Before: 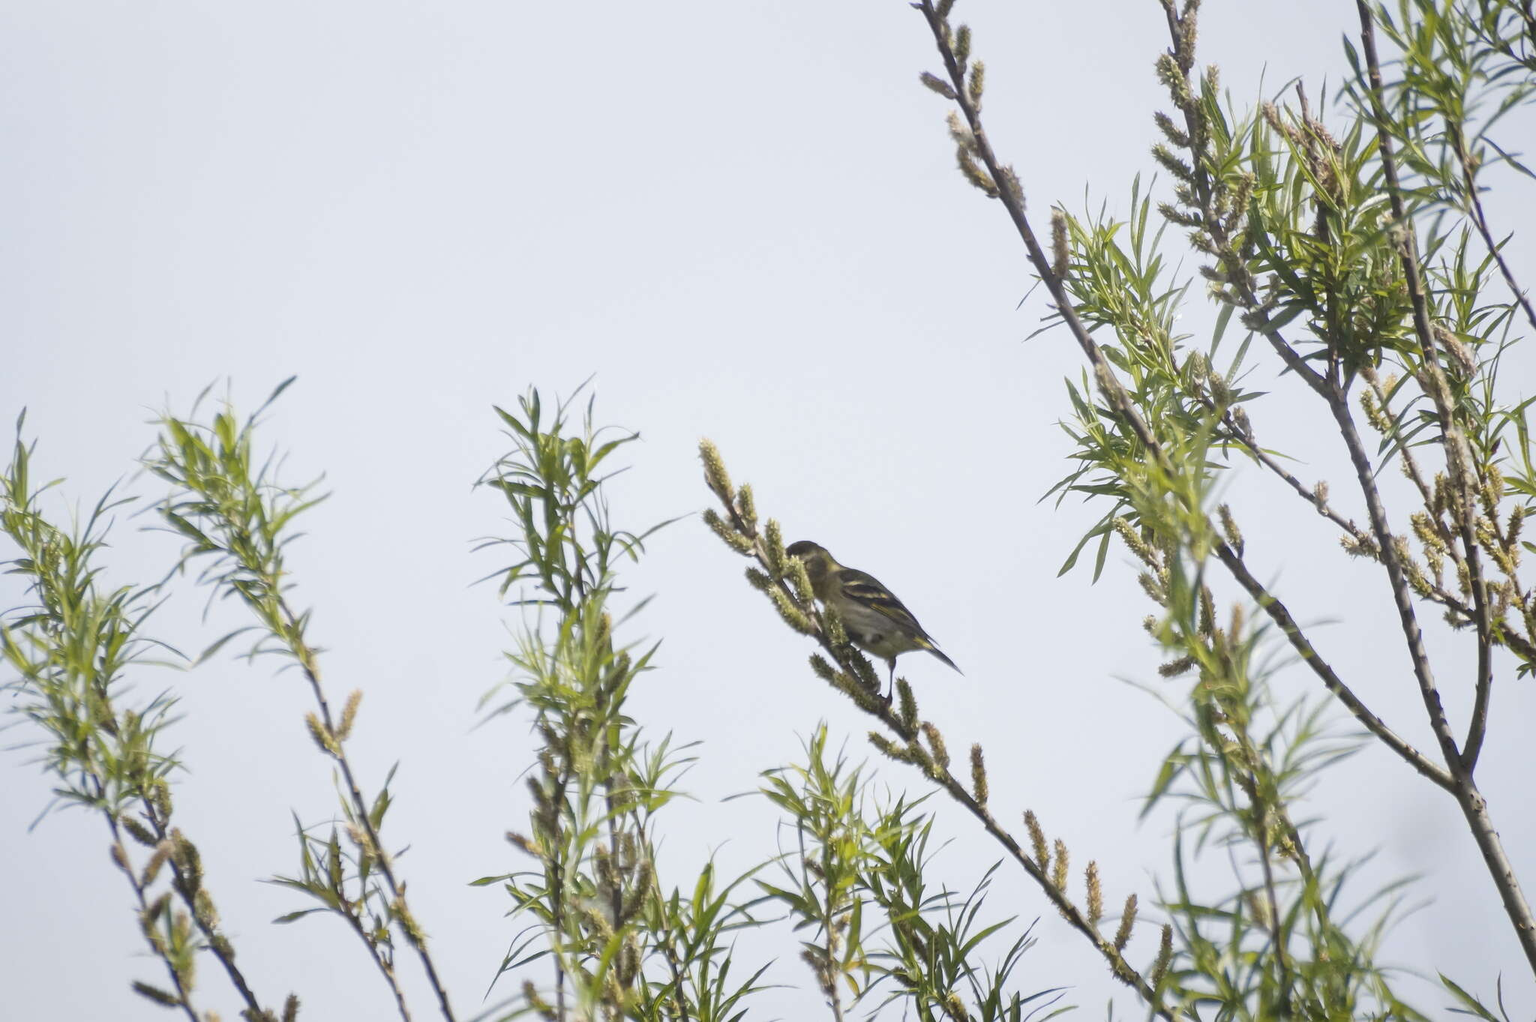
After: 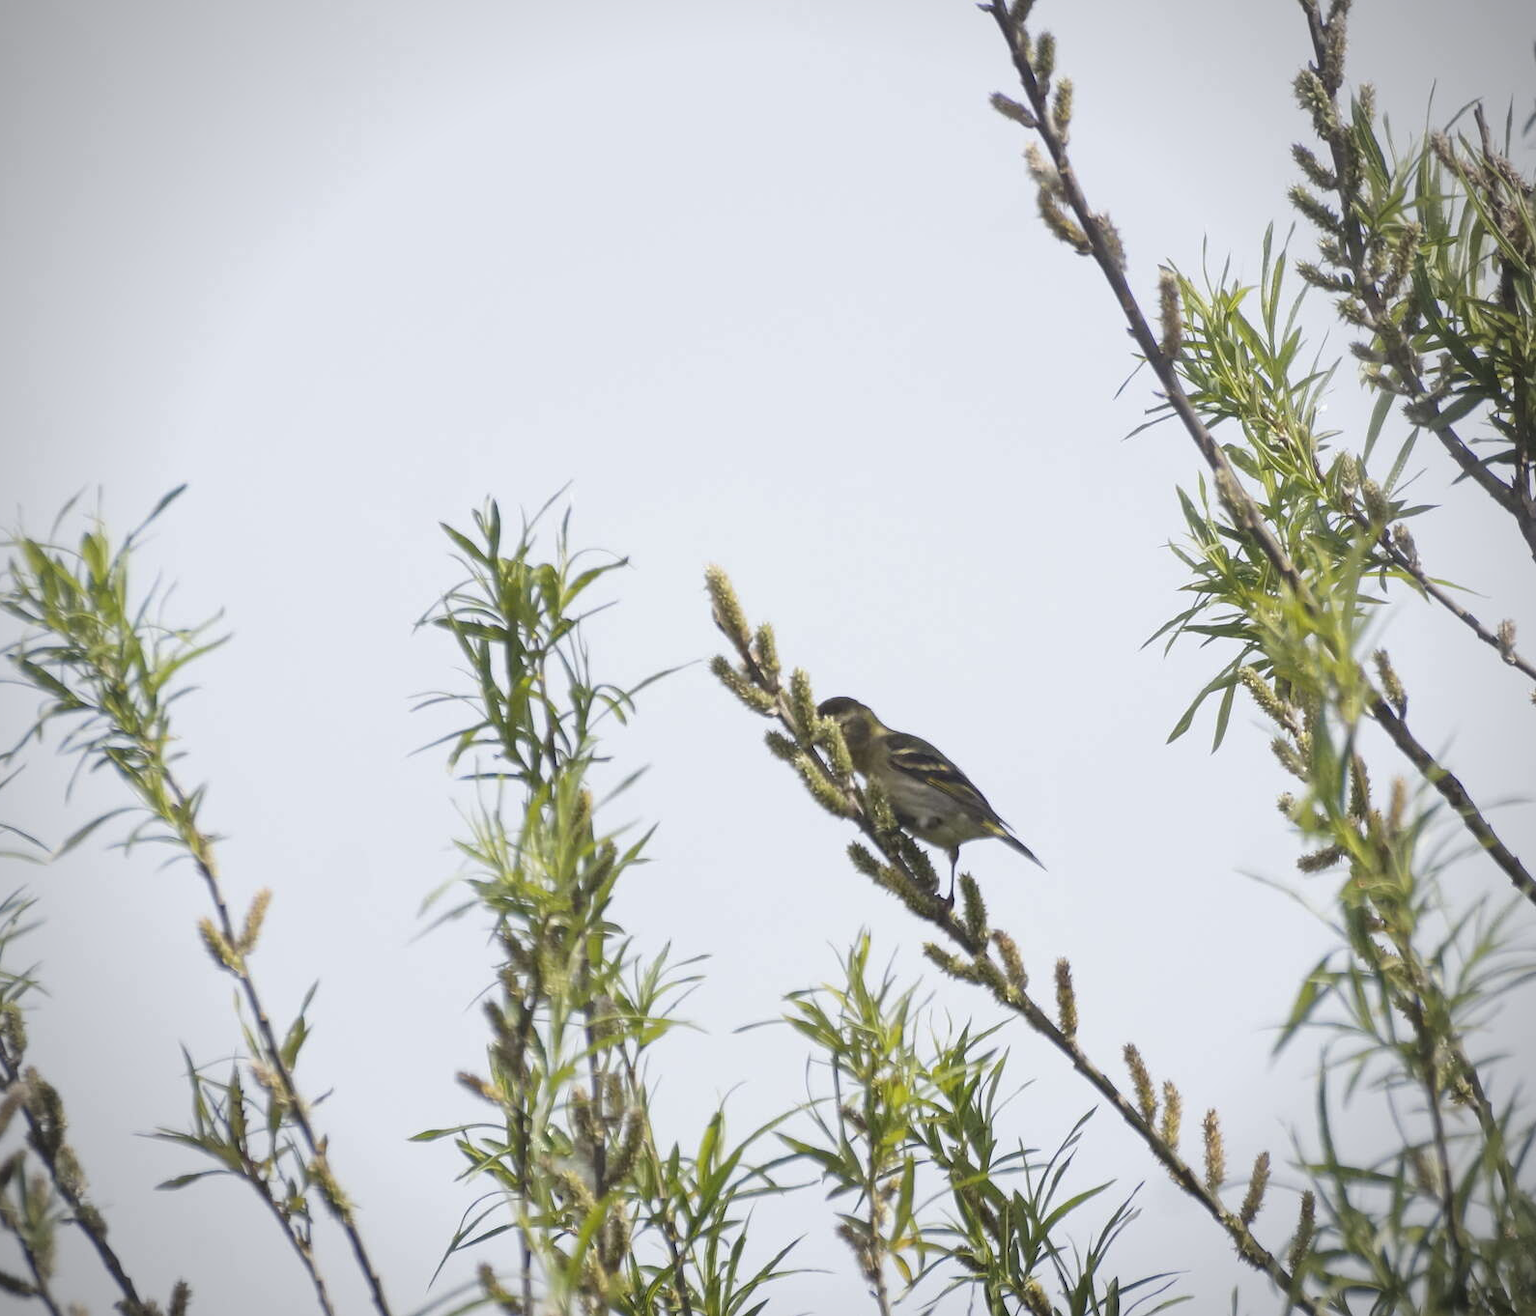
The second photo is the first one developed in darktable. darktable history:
vignetting: on, module defaults
crop: left 9.873%, right 12.473%
